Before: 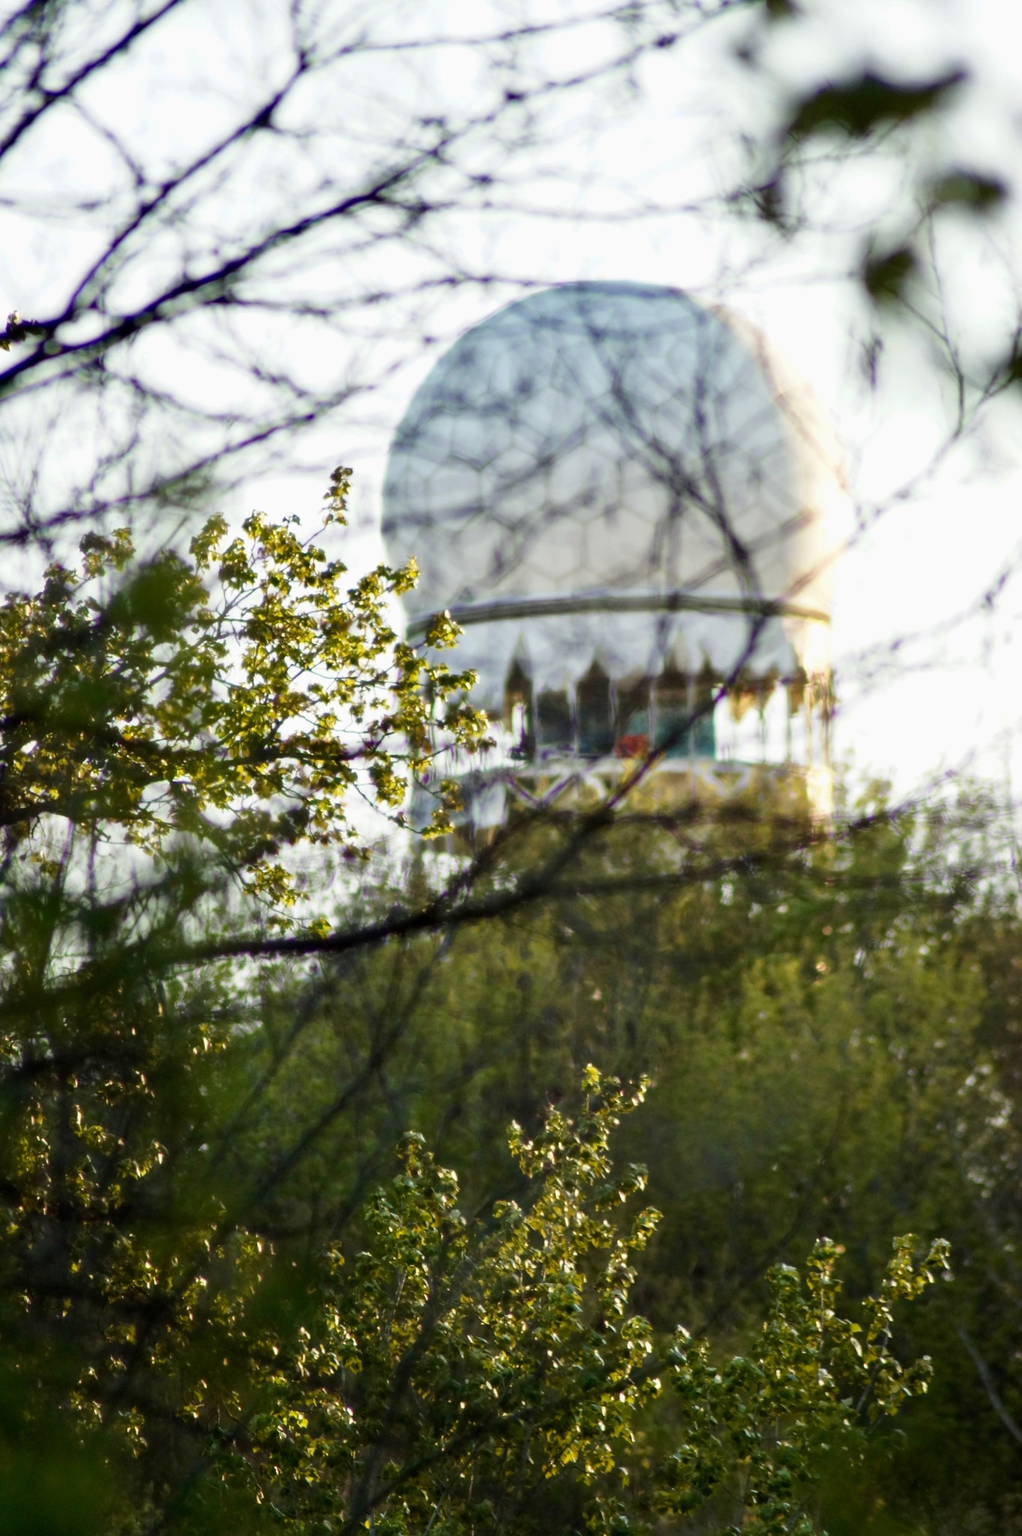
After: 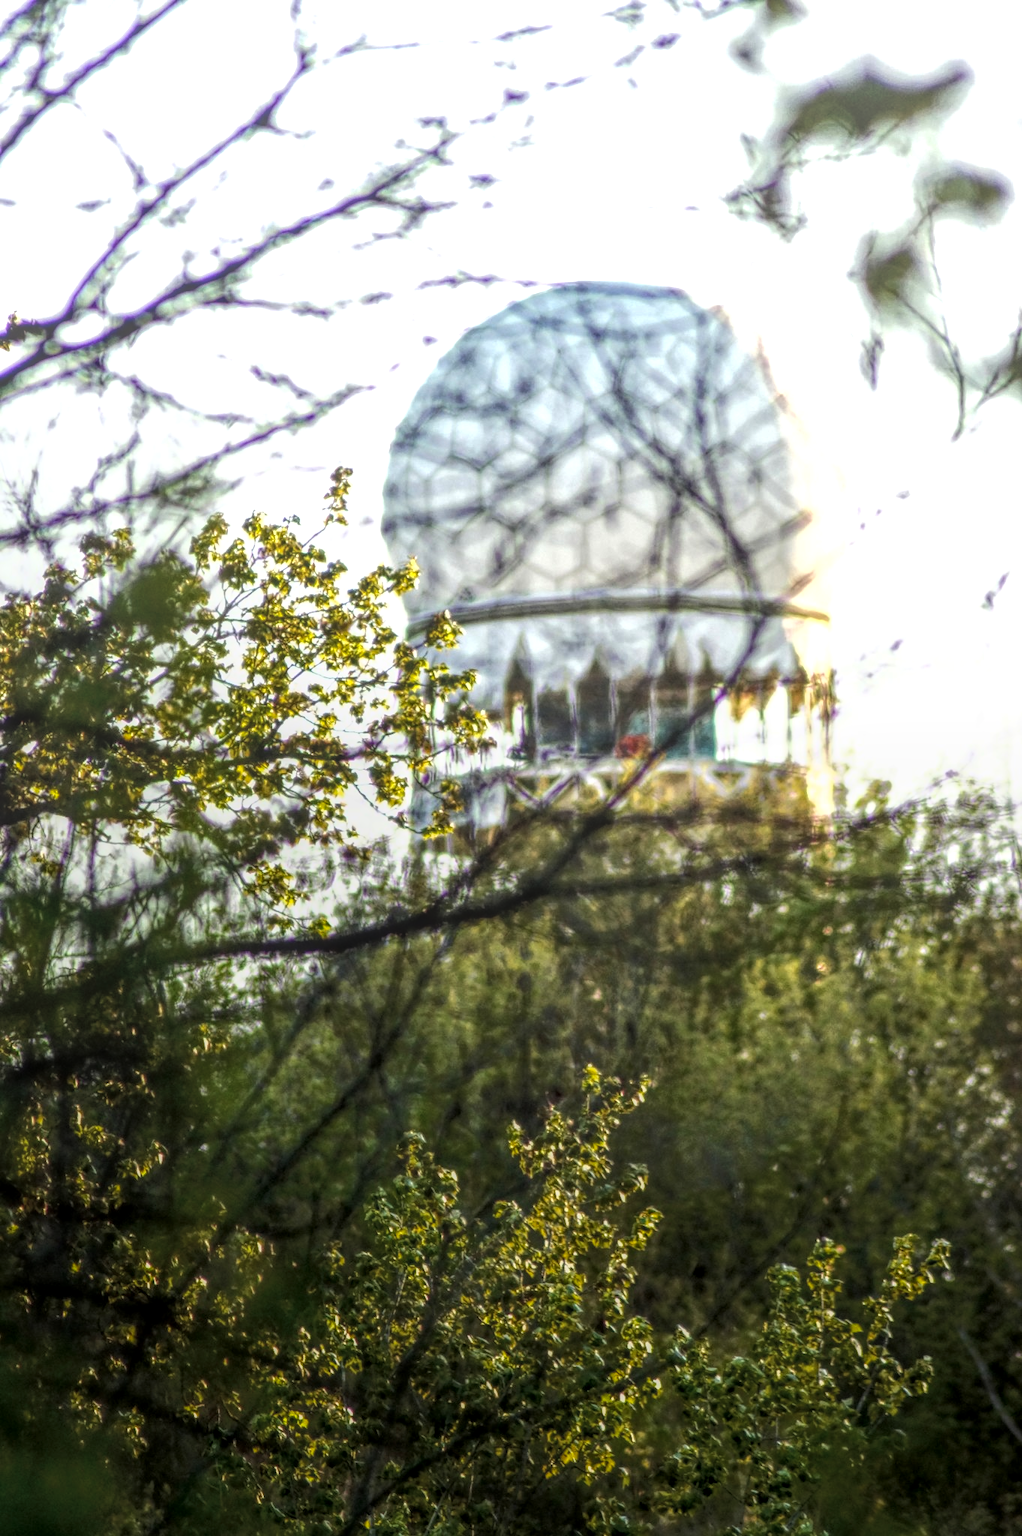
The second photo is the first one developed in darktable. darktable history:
white balance: red 1, blue 1
tone equalizer: -8 EV -0.75 EV, -7 EV -0.7 EV, -6 EV -0.6 EV, -5 EV -0.4 EV, -3 EV 0.4 EV, -2 EV 0.6 EV, -1 EV 0.7 EV, +0 EV 0.75 EV, edges refinement/feathering 500, mask exposure compensation -1.57 EV, preserve details no
local contrast: highlights 20%, shadows 30%, detail 200%, midtone range 0.2
